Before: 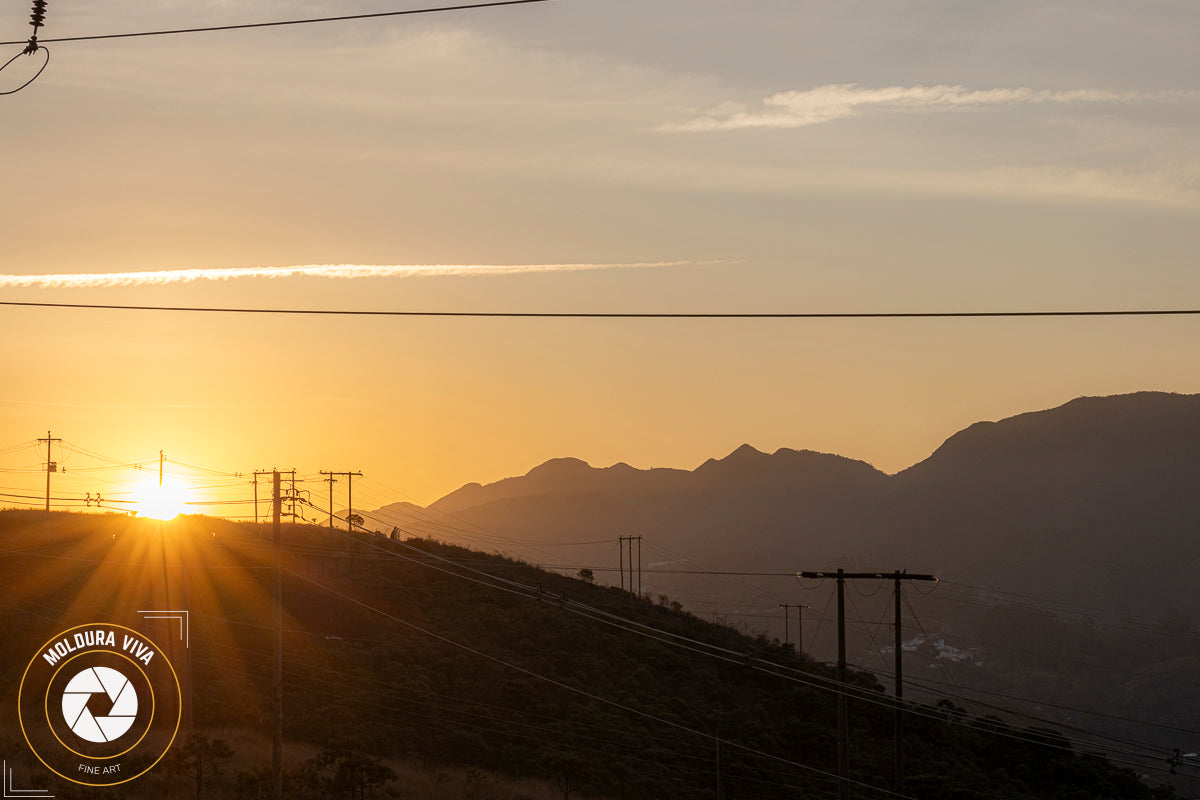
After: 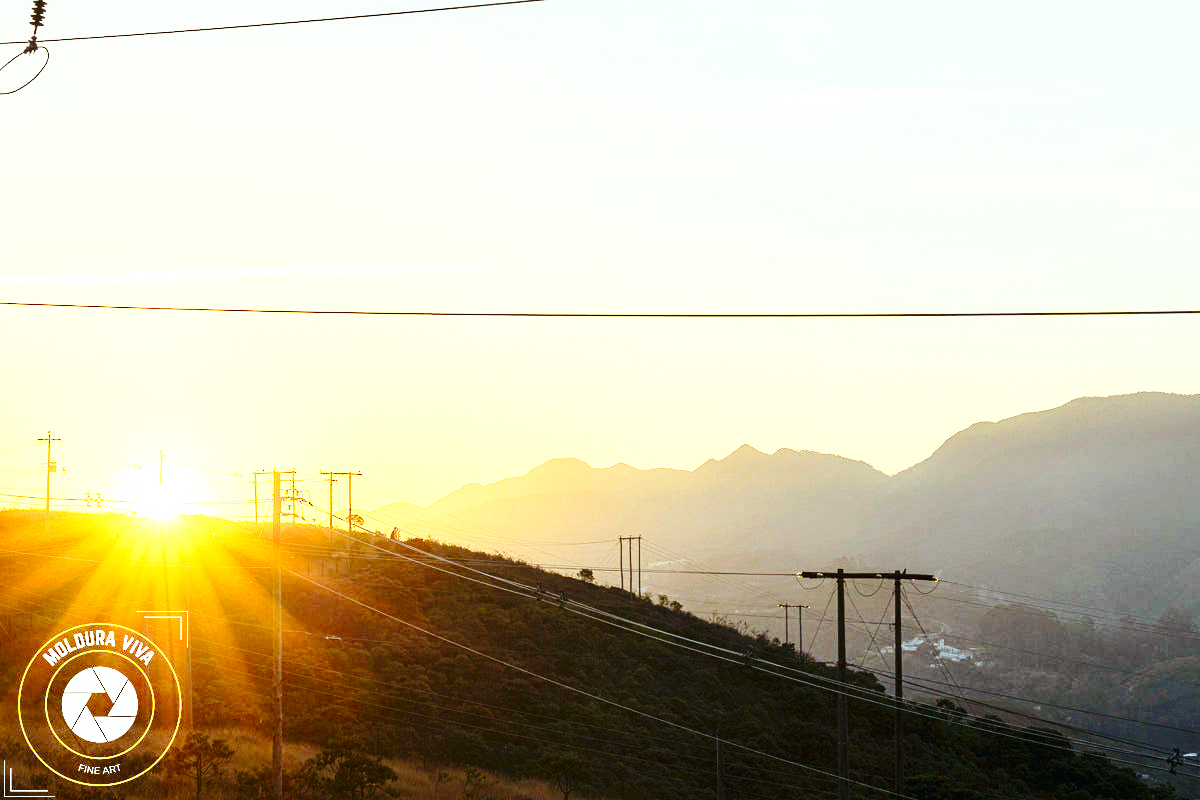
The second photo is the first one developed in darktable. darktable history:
sharpen: radius 2.883, amount 0.868, threshold 47.523
exposure: black level correction 0, exposure 1.5 EV, compensate exposure bias true, compensate highlight preservation false
color balance: mode lift, gamma, gain (sRGB), lift [0.997, 0.979, 1.021, 1.011], gamma [1, 1.084, 0.916, 0.998], gain [1, 0.87, 1.13, 1.101], contrast 4.55%, contrast fulcrum 38.24%, output saturation 104.09%
base curve: curves: ch0 [(0, 0) (0.028, 0.03) (0.121, 0.232) (0.46, 0.748) (0.859, 0.968) (1, 1)], preserve colors none
contrast brightness saturation: contrast 0.23, brightness 0.1, saturation 0.29
